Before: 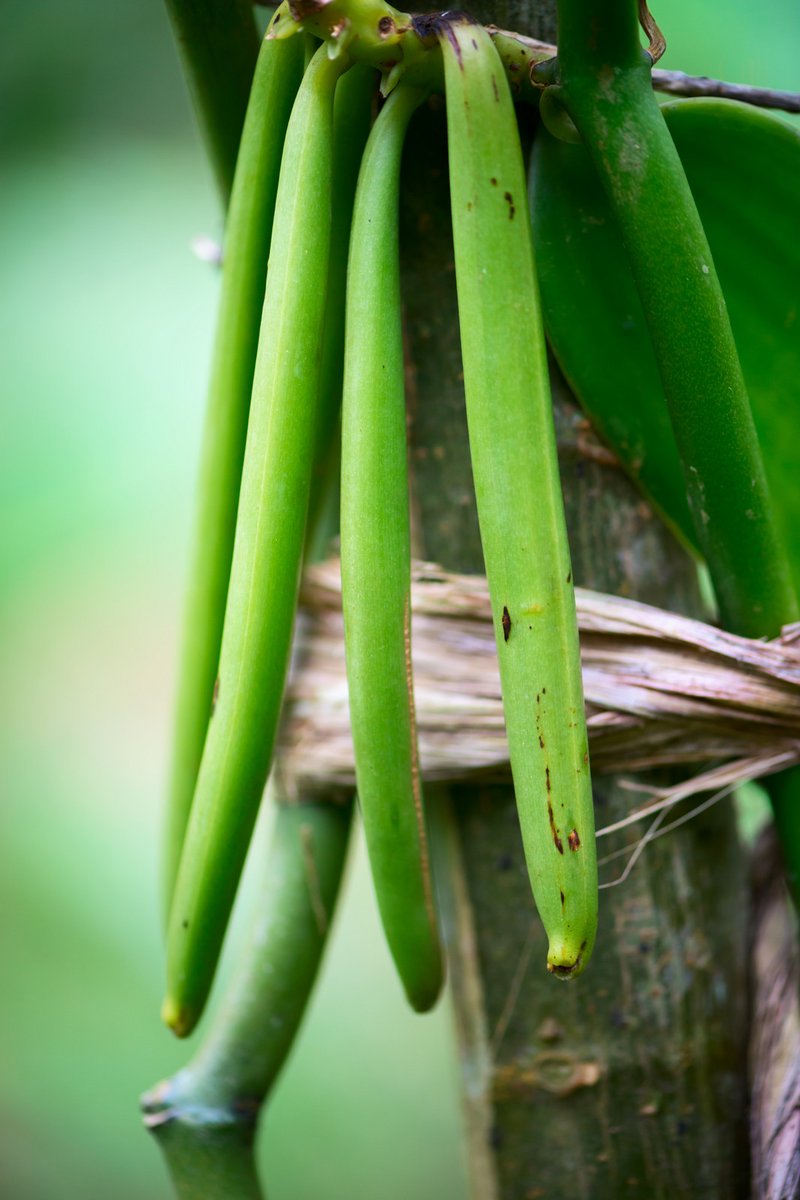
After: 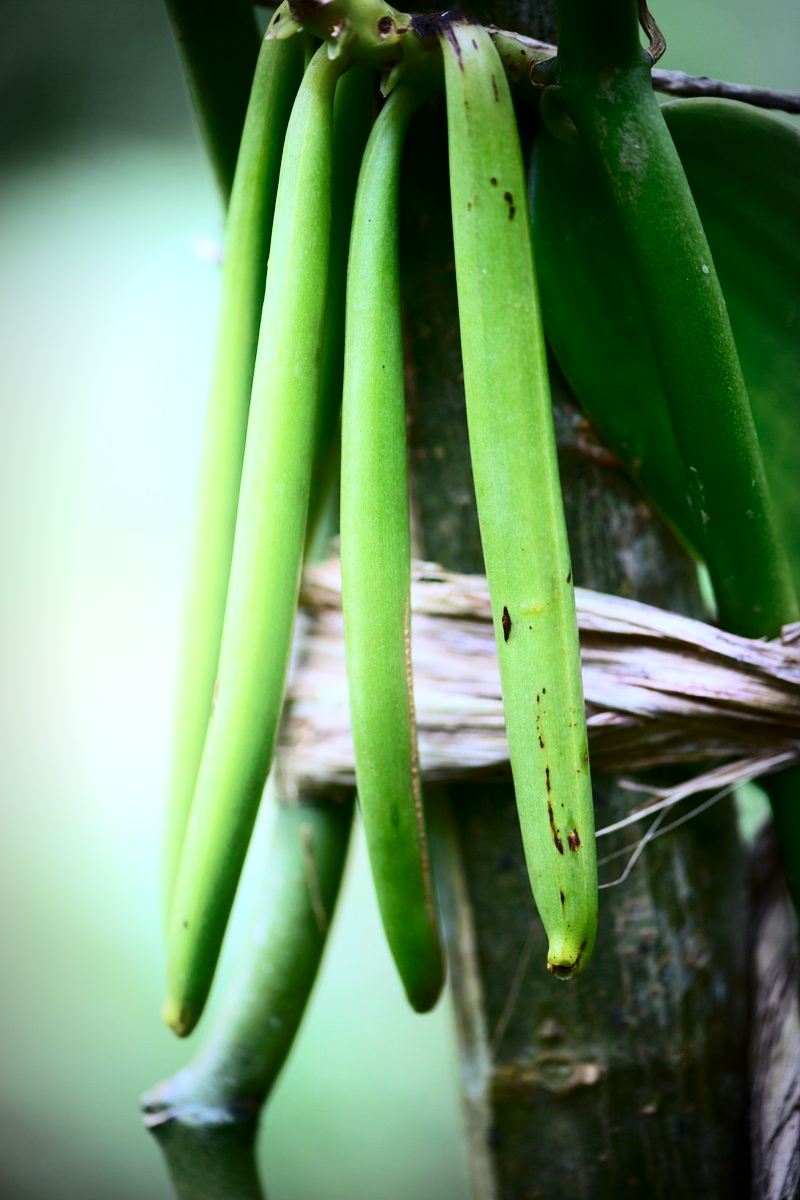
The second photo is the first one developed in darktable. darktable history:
white balance: red 0.926, green 1.003, blue 1.133
shadows and highlights: shadows -21.3, highlights 100, soften with gaussian
contrast brightness saturation: contrast 0.28
vignetting: automatic ratio true
